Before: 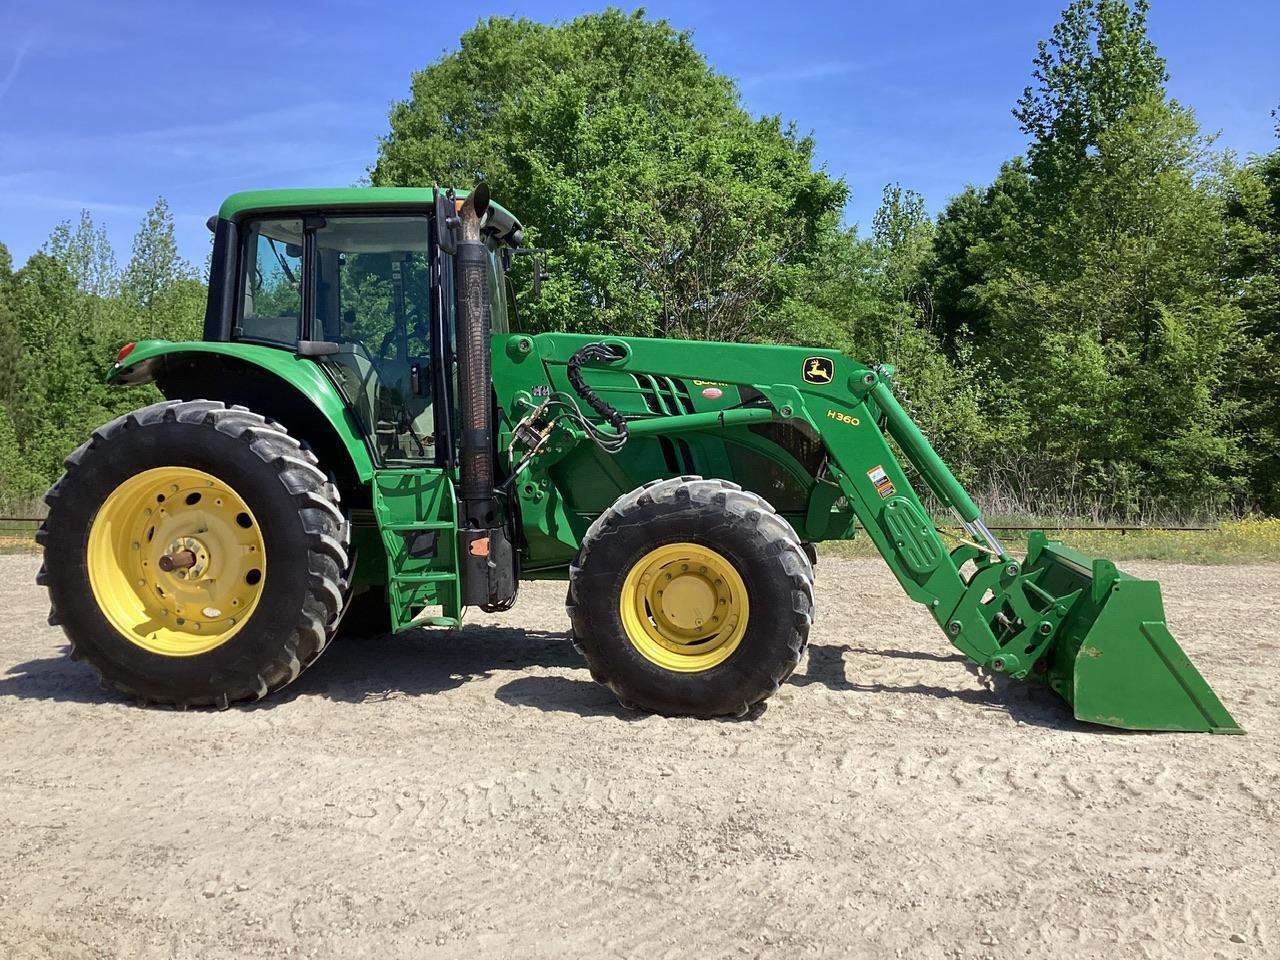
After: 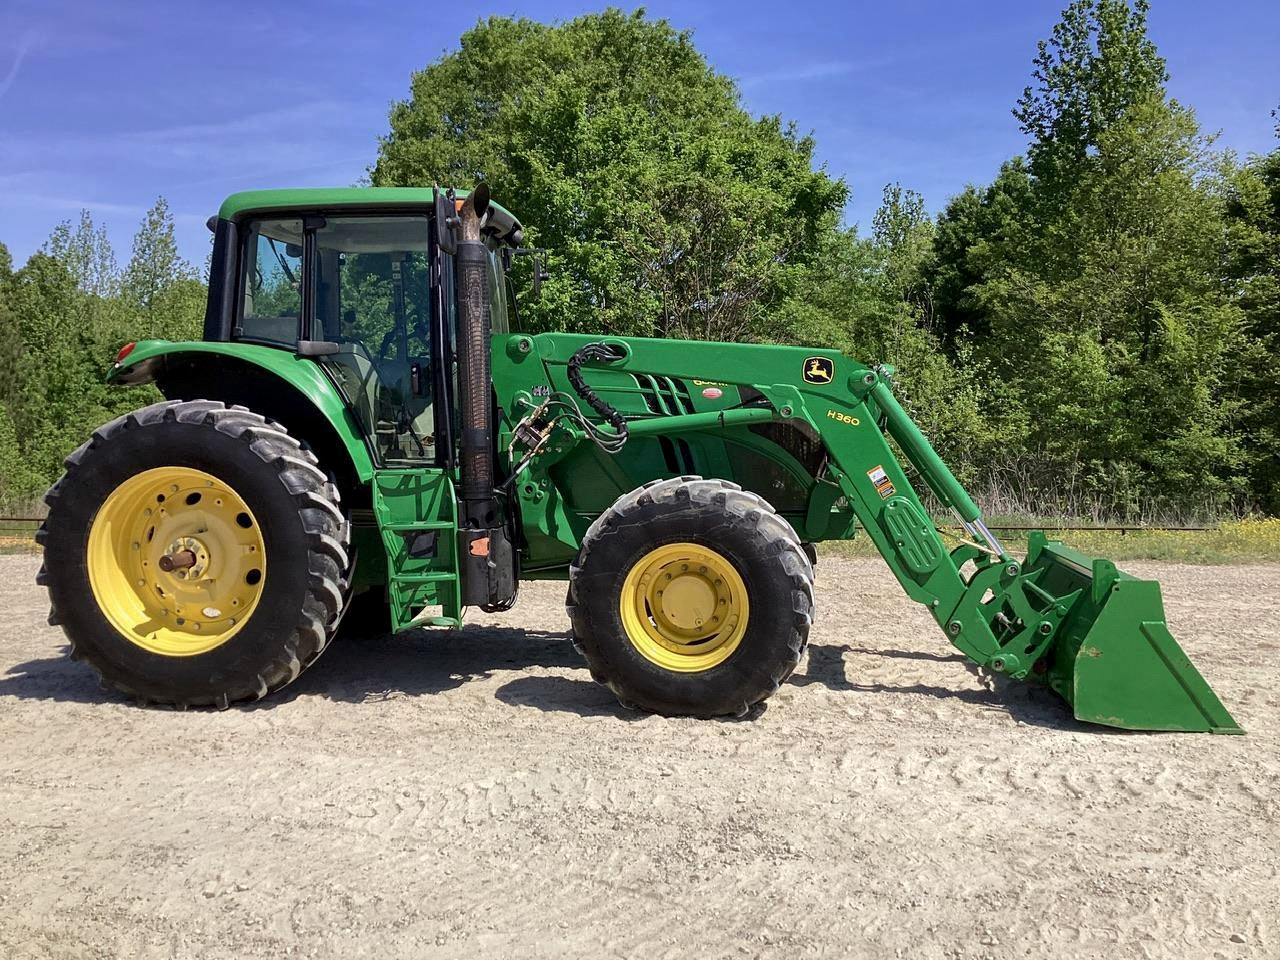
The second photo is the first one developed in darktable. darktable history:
graduated density: density 0.38 EV, hardness 21%, rotation -6.11°, saturation 32%
local contrast: highlights 100%, shadows 100%, detail 120%, midtone range 0.2
